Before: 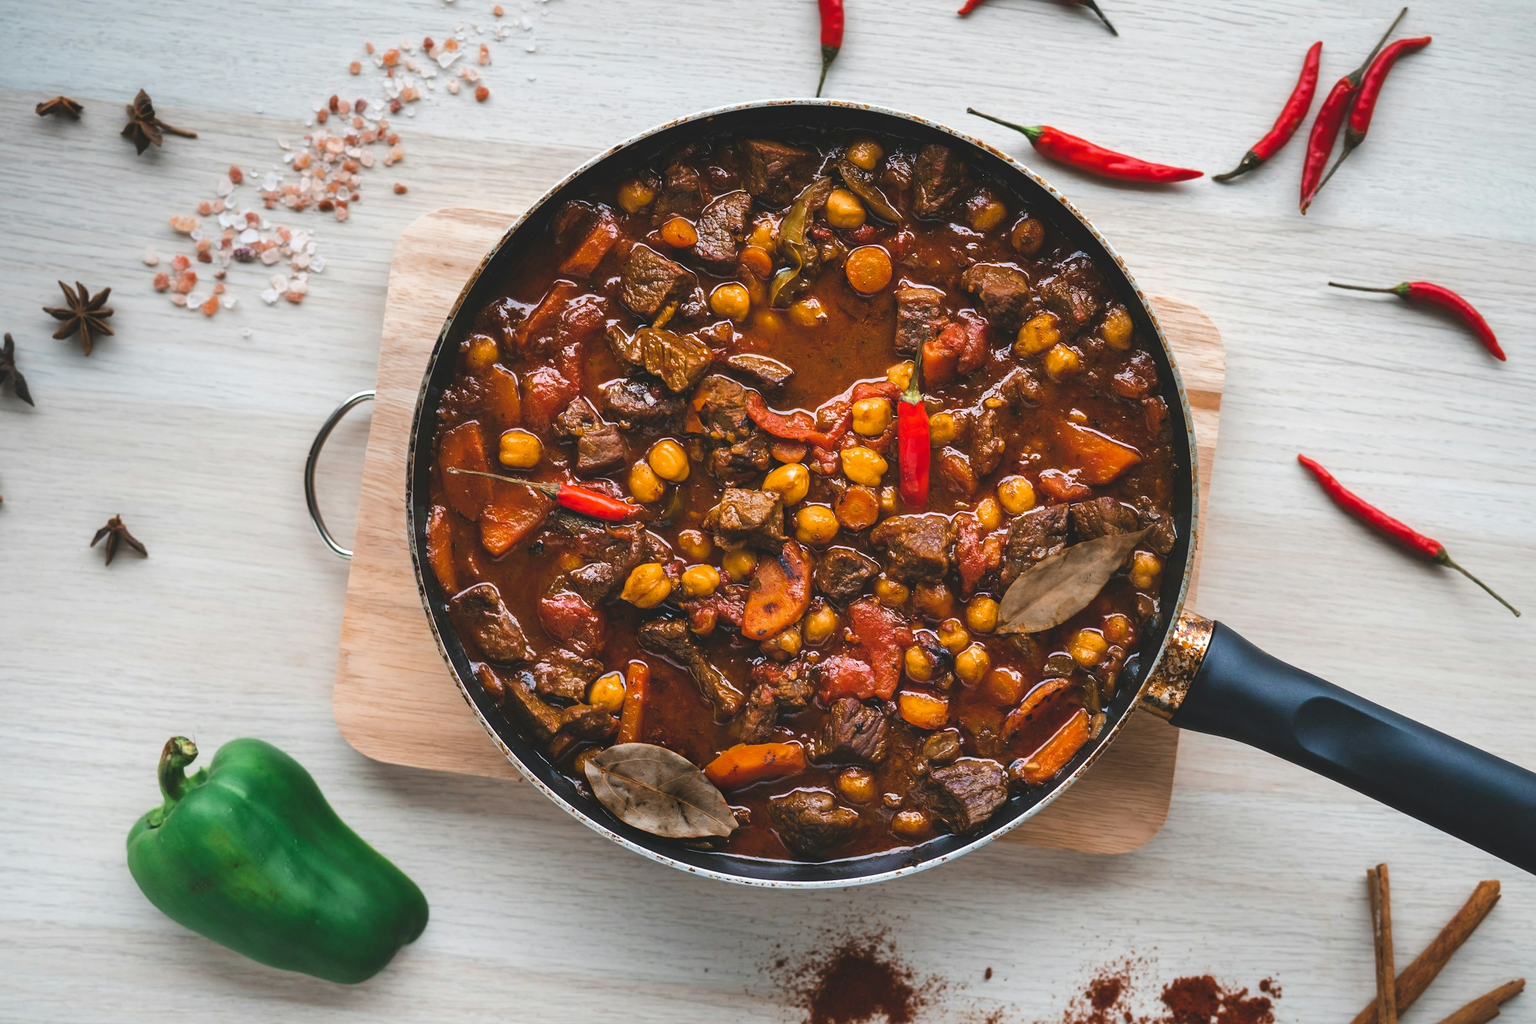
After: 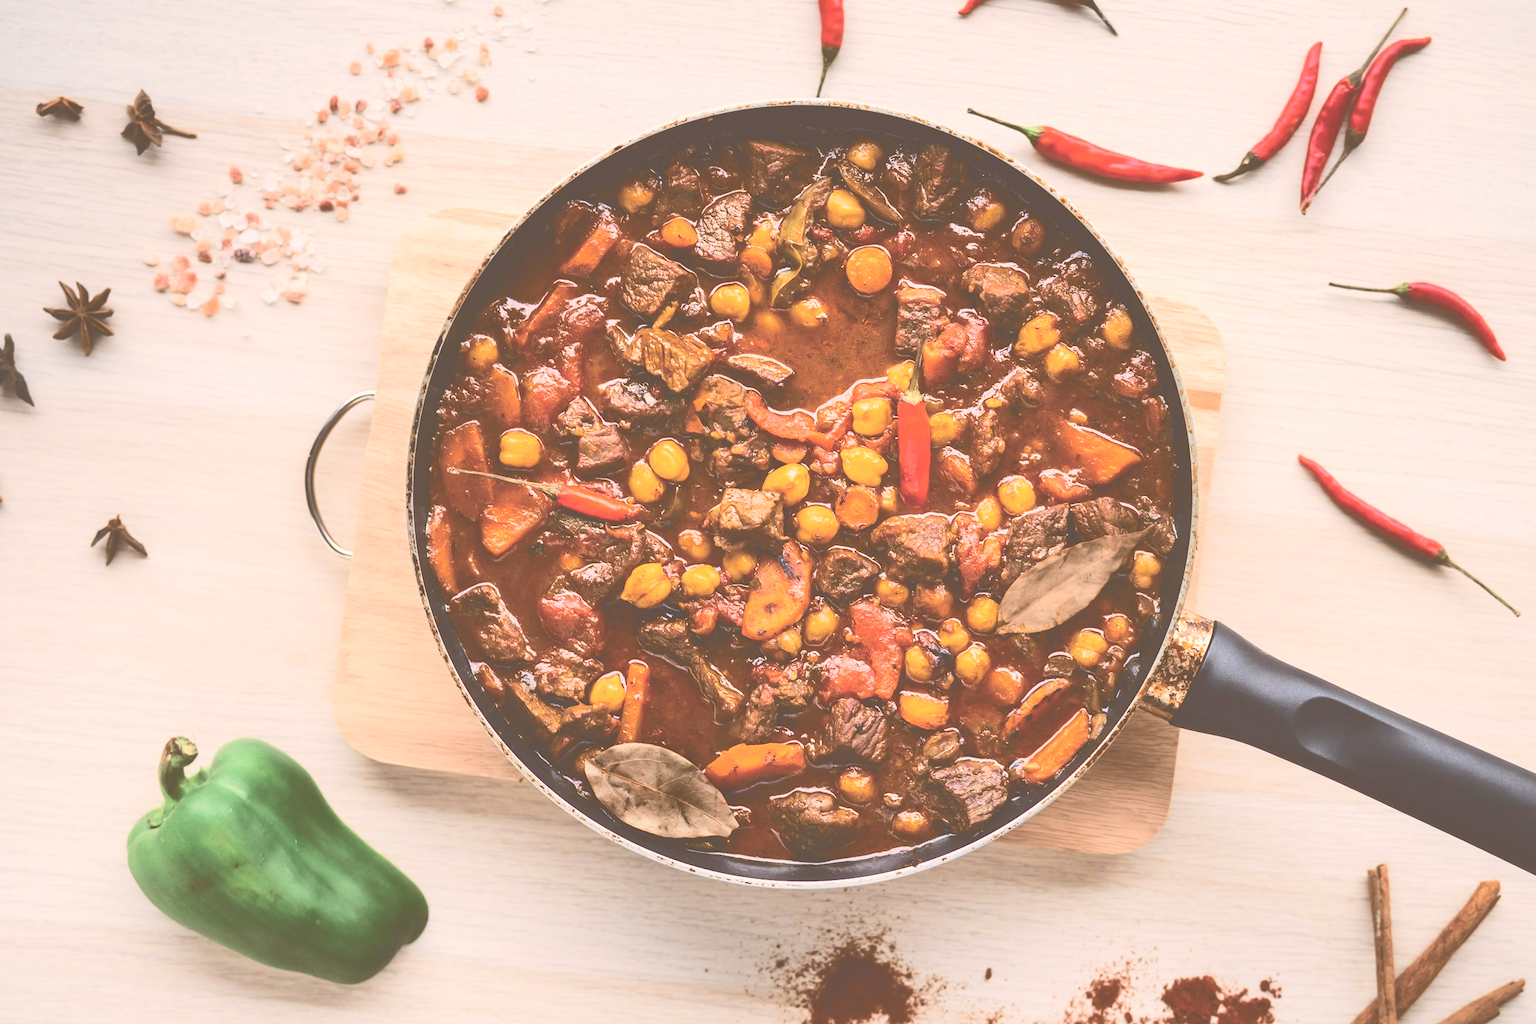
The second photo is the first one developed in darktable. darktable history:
tone curve: curves: ch0 [(0, 0) (0.739, 0.837) (1, 1)]; ch1 [(0, 0) (0.226, 0.261) (0.383, 0.397) (0.462, 0.473) (0.498, 0.502) (0.521, 0.52) (0.578, 0.57) (1, 1)]; ch2 [(0, 0) (0.438, 0.456) (0.5, 0.5) (0.547, 0.557) (0.597, 0.58) (0.629, 0.603) (1, 1)], color space Lab, independent channels, preserve colors none
base curve: curves: ch0 [(0, 0.024) (0.055, 0.065) (0.121, 0.166) (0.236, 0.319) (0.693, 0.726) (1, 1)]
contrast brightness saturation: brightness 0.143
color correction: highlights a* 6.62, highlights b* 8.43, shadows a* 6.7, shadows b* 7.4, saturation 0.88
